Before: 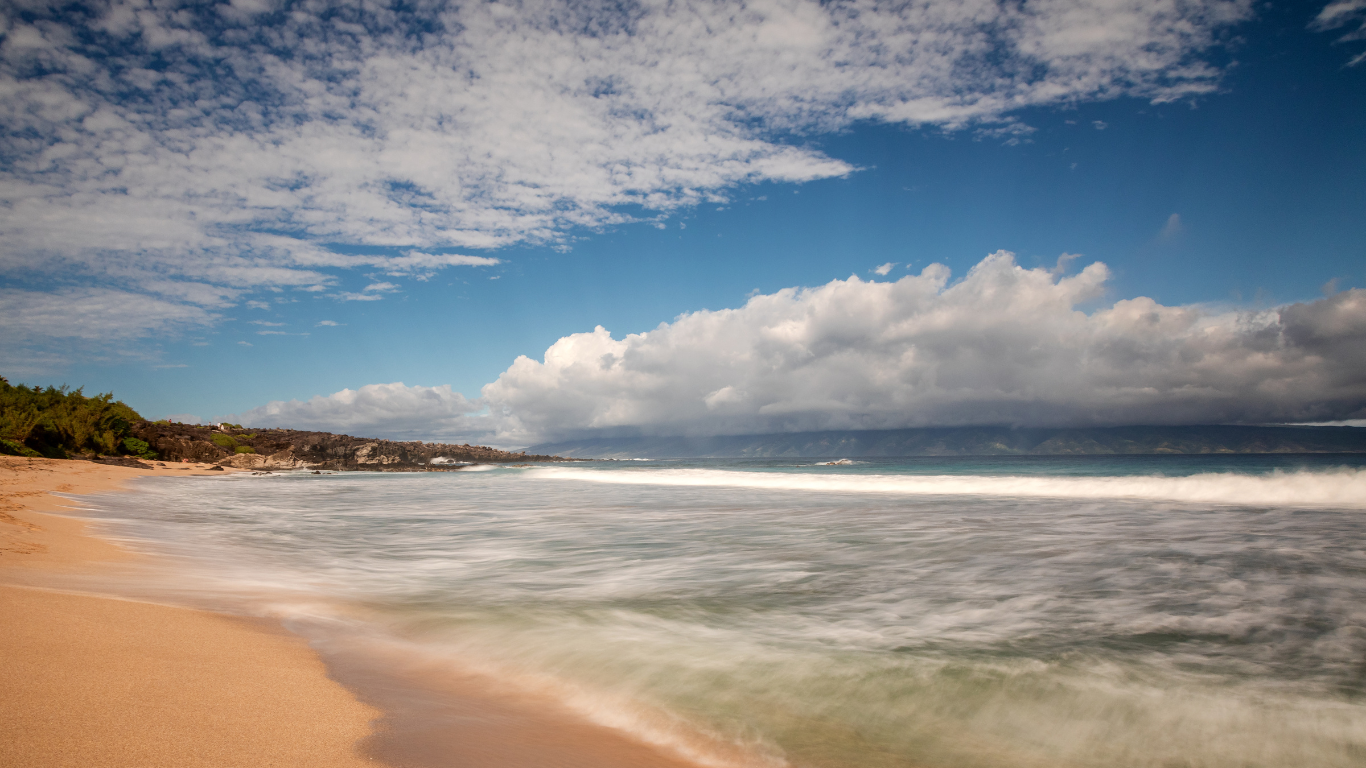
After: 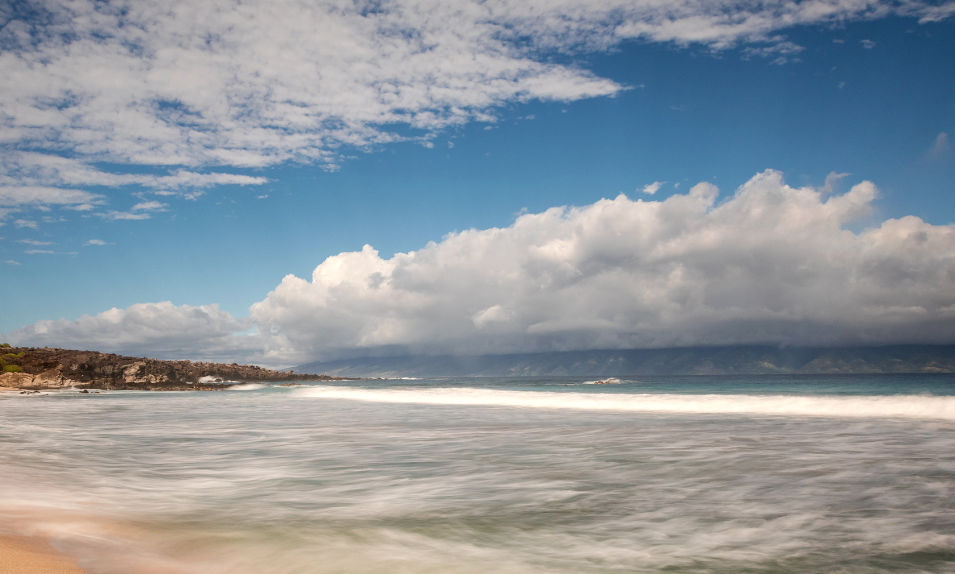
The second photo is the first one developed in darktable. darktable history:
crop and rotate: left 17.046%, top 10.659%, right 12.989%, bottom 14.553%
tone equalizer: on, module defaults
